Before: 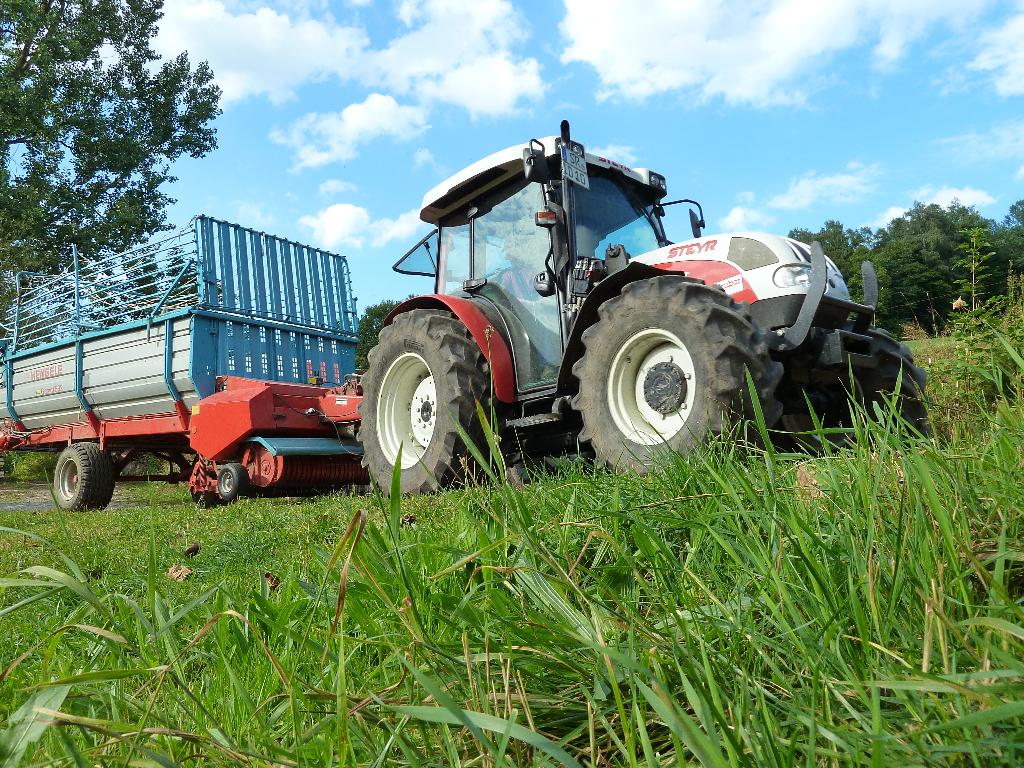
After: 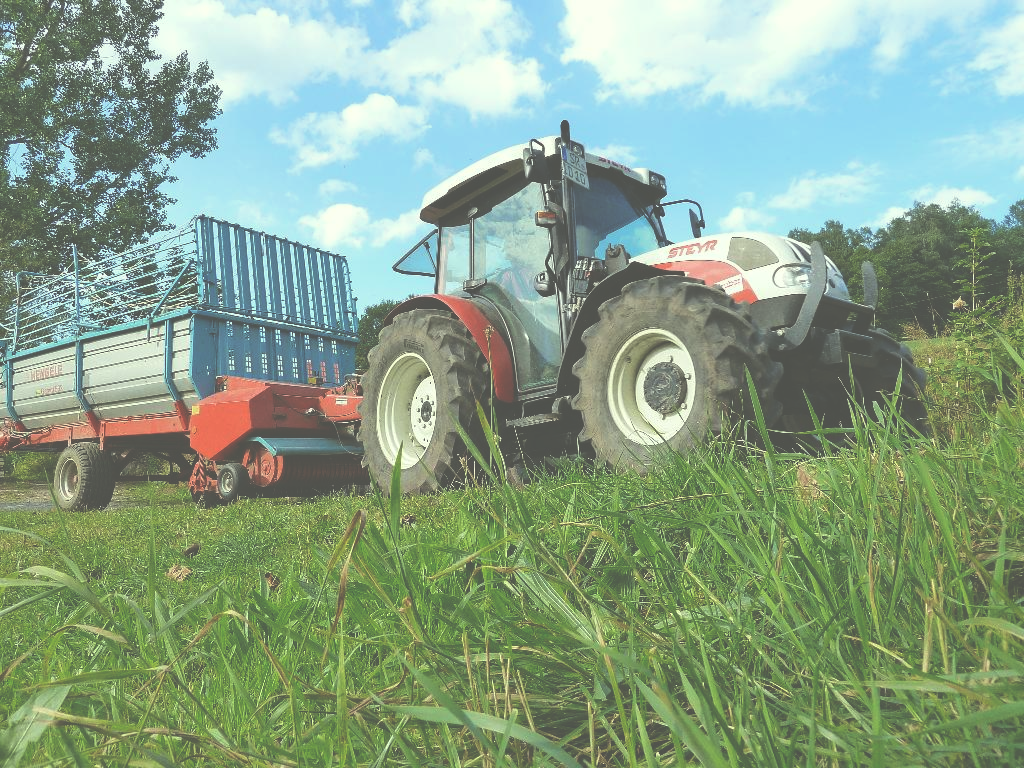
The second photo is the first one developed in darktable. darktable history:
color correction: highlights a* -4.42, highlights b* 7.27
exposure: black level correction -0.086, compensate exposure bias true, compensate highlight preservation false
